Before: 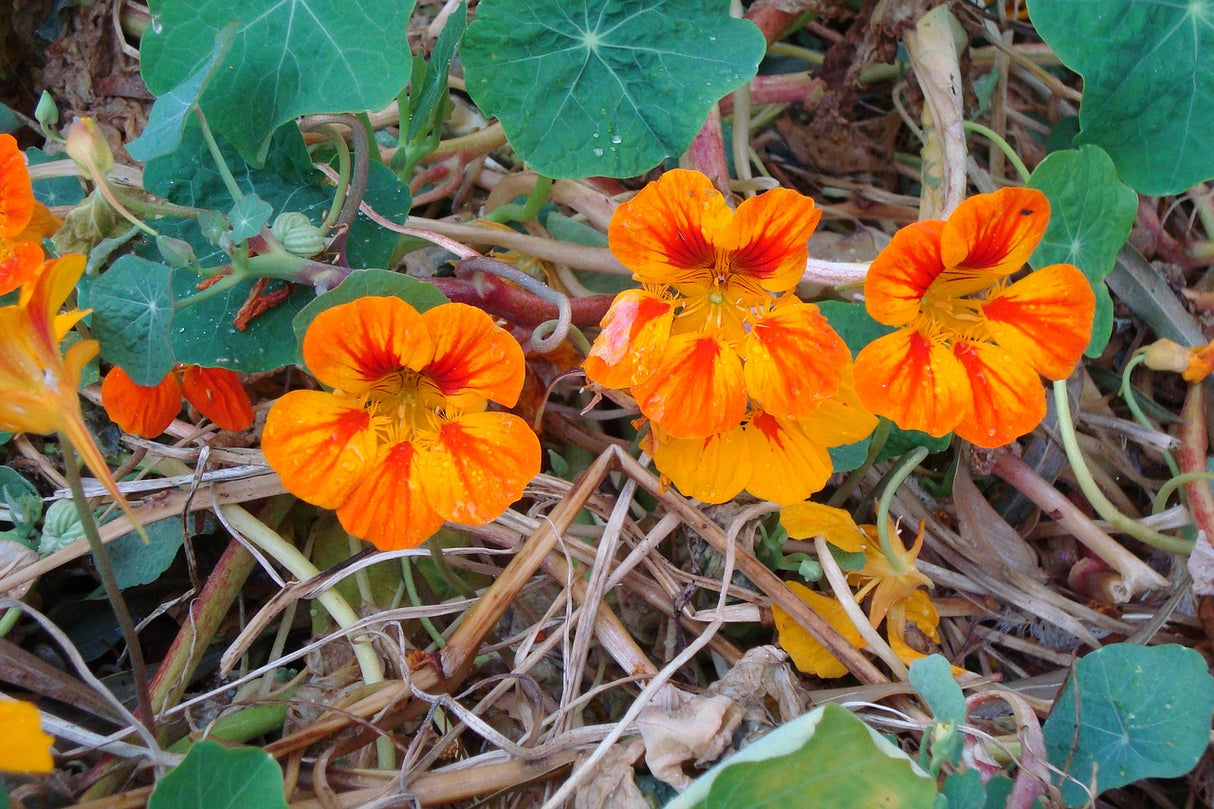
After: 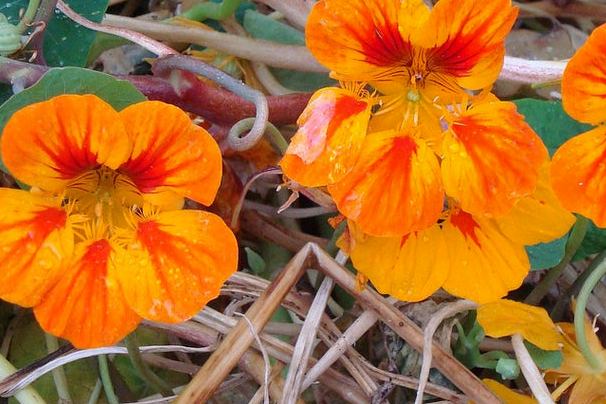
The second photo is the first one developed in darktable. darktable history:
white balance: emerald 1
crop: left 25%, top 25%, right 25%, bottom 25%
shadows and highlights: soften with gaussian
